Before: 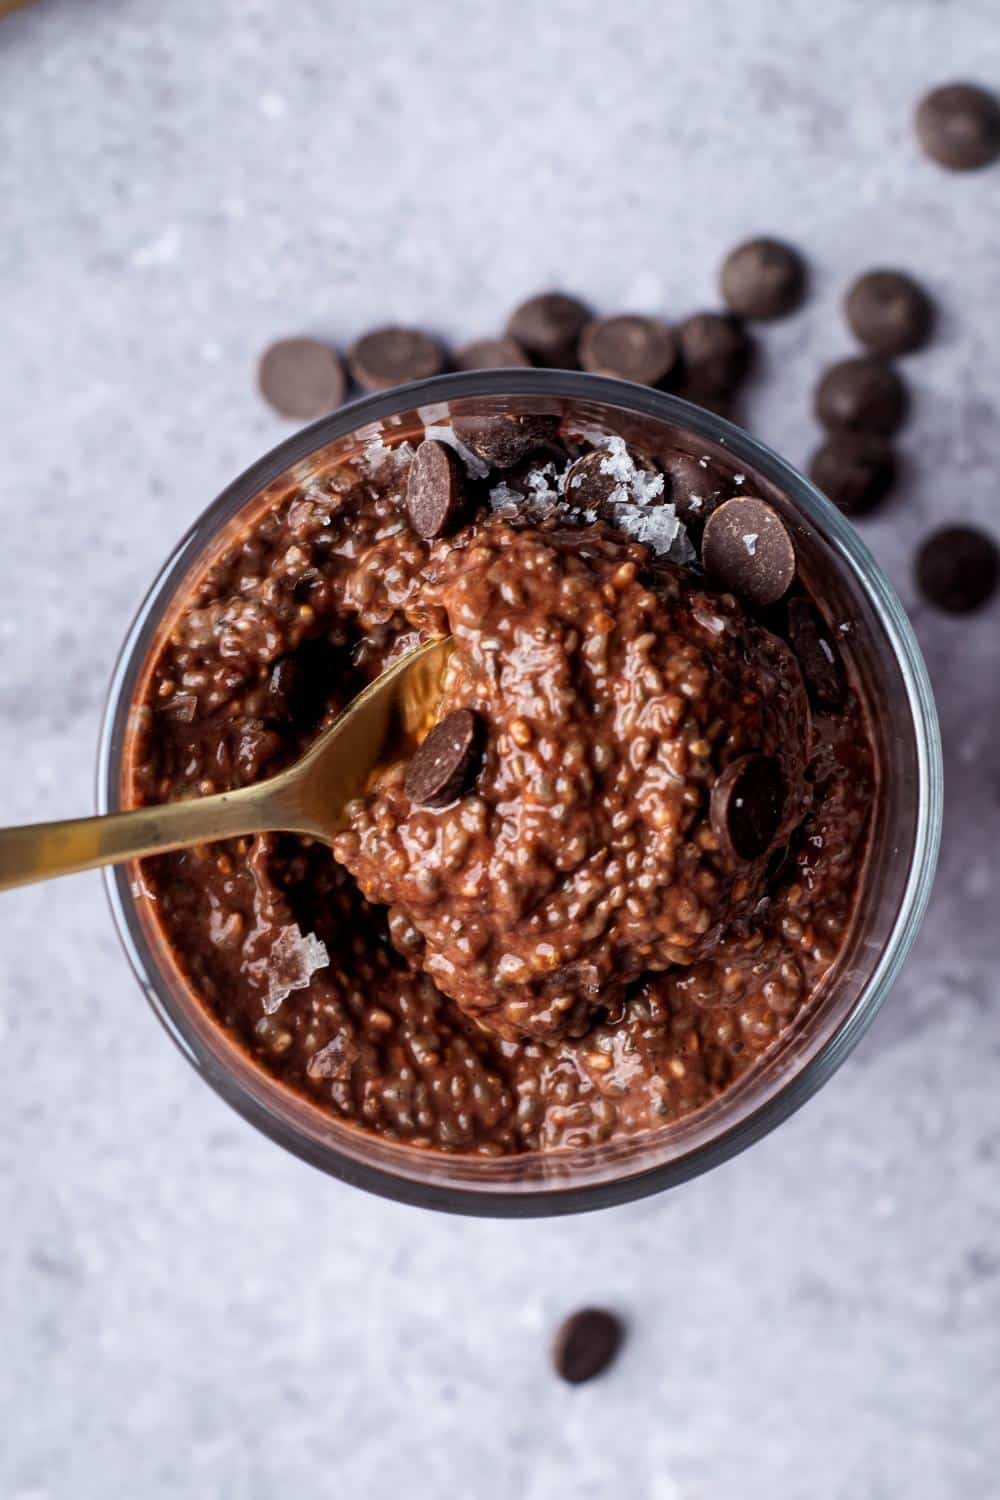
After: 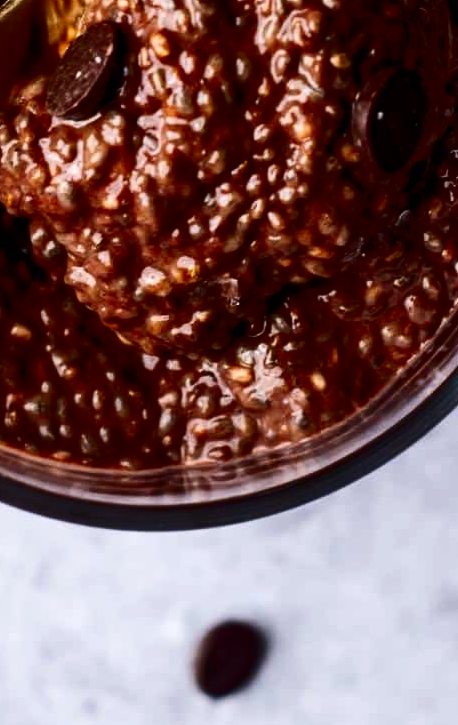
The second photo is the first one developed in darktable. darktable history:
crop: left 35.976%, top 45.819%, right 18.162%, bottom 5.807%
contrast brightness saturation: contrast 0.24, brightness -0.24, saturation 0.14
